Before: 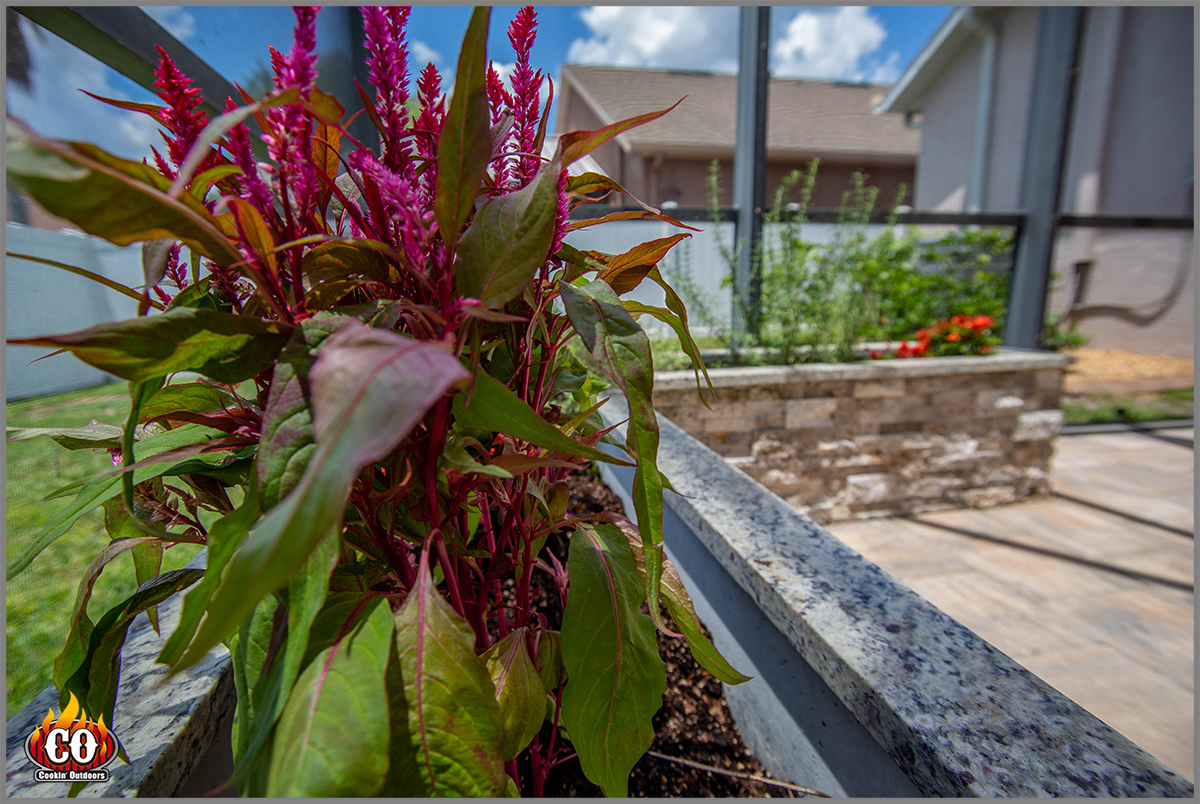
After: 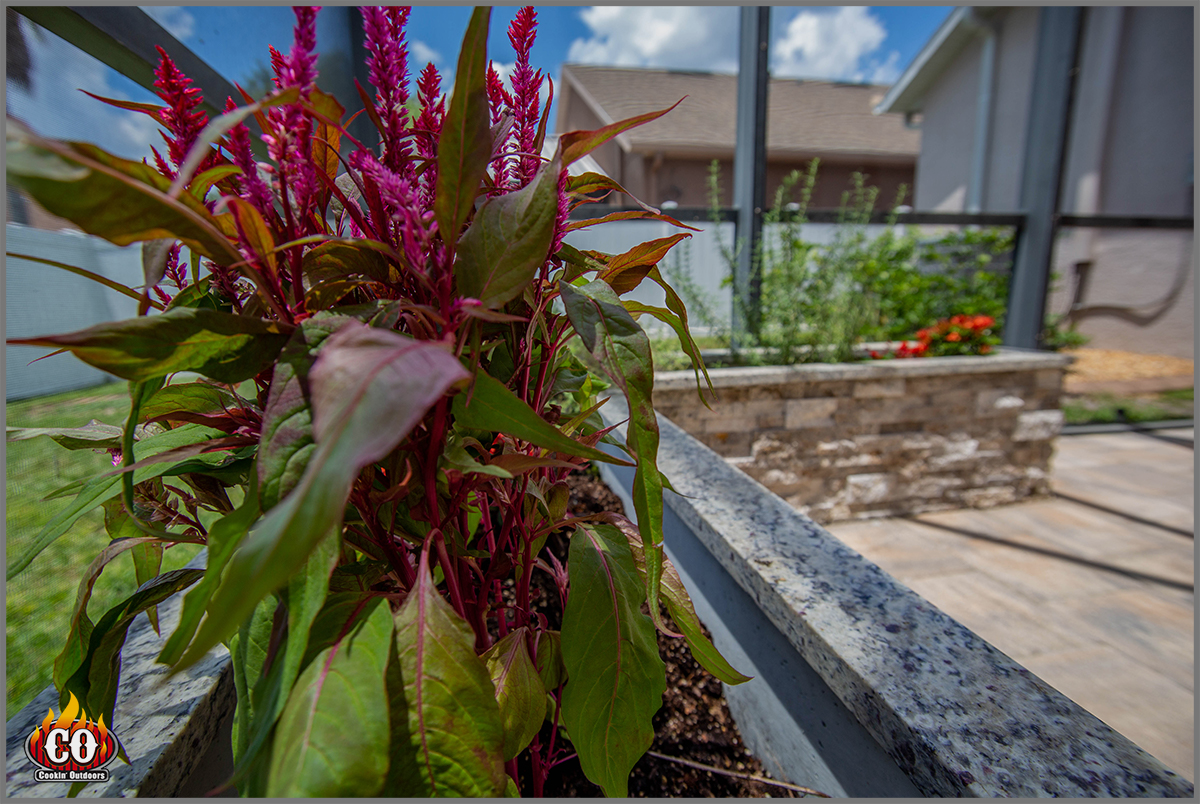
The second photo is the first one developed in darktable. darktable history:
exposure: exposure -0.241 EV, compensate exposure bias true, compensate highlight preservation false
